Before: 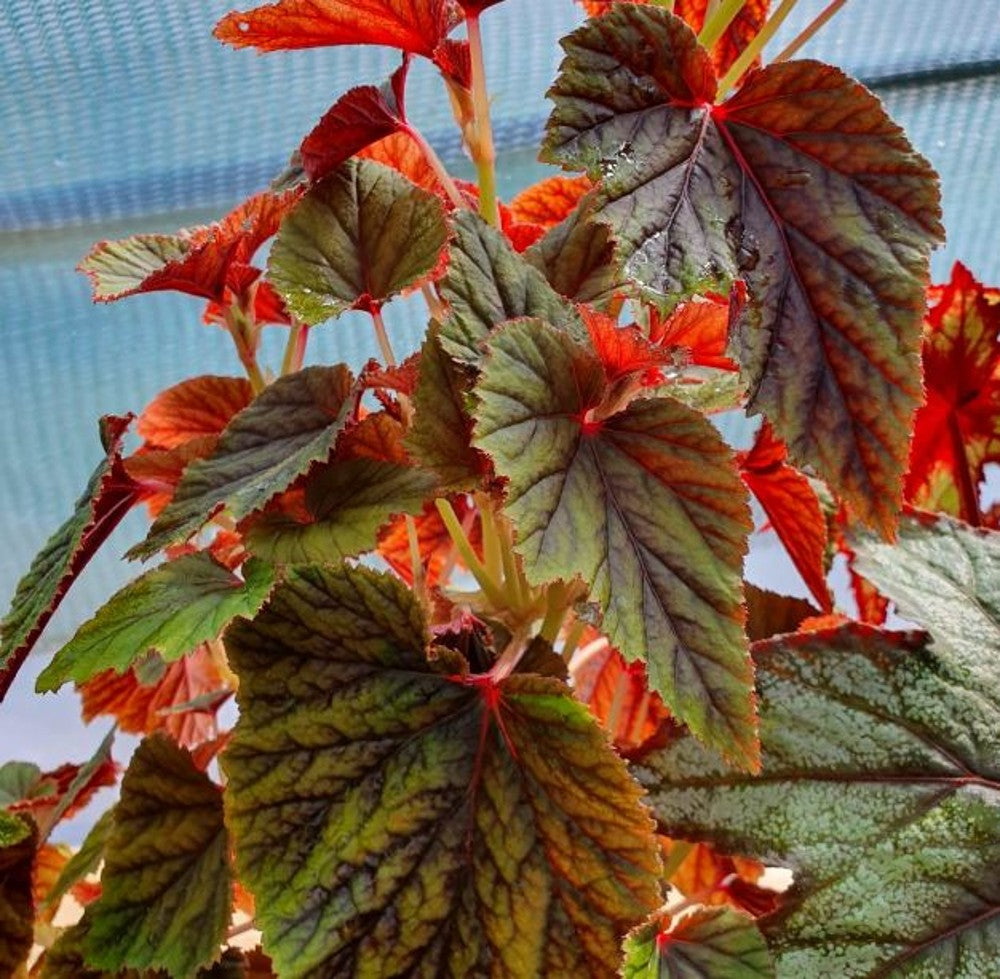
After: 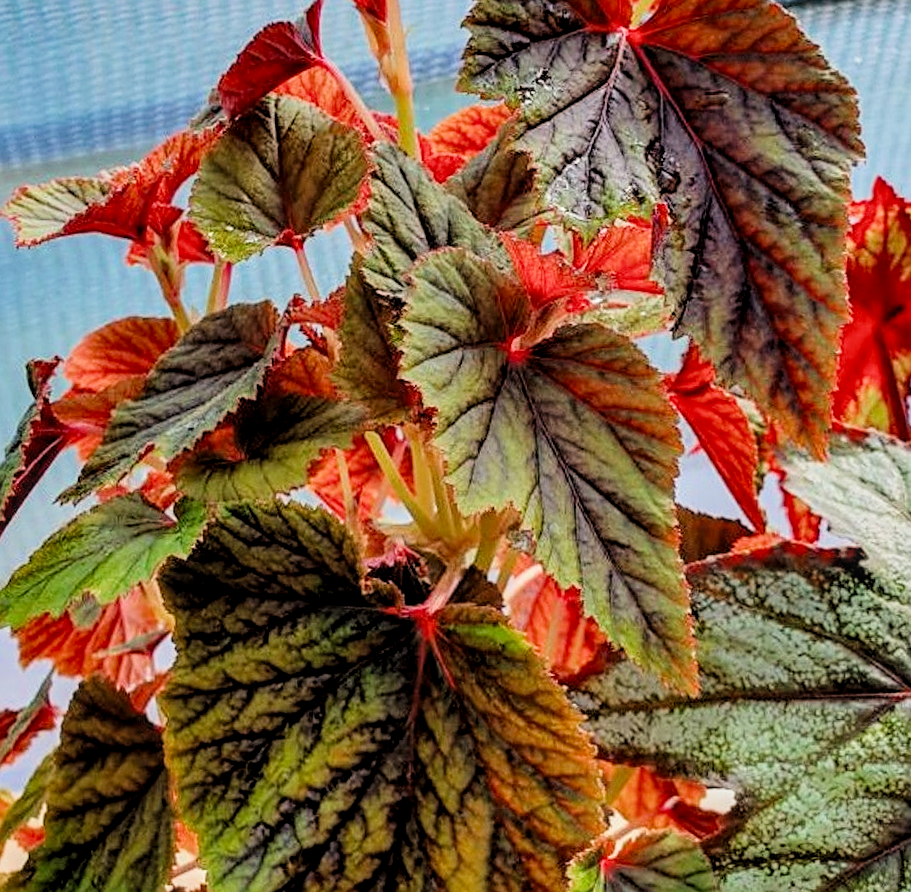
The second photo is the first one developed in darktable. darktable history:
filmic rgb: black relative exposure -4.58 EV, white relative exposure 4.8 EV, threshold 3 EV, hardness 2.36, latitude 36.07%, contrast 1.048, highlights saturation mix 1.32%, shadows ↔ highlights balance 1.25%, color science v4 (2020), enable highlight reconstruction true
sharpen: on, module defaults
exposure: exposure 0.6 EV, compensate highlight preservation false
local contrast: on, module defaults
crop and rotate: angle 1.96°, left 5.673%, top 5.673%
